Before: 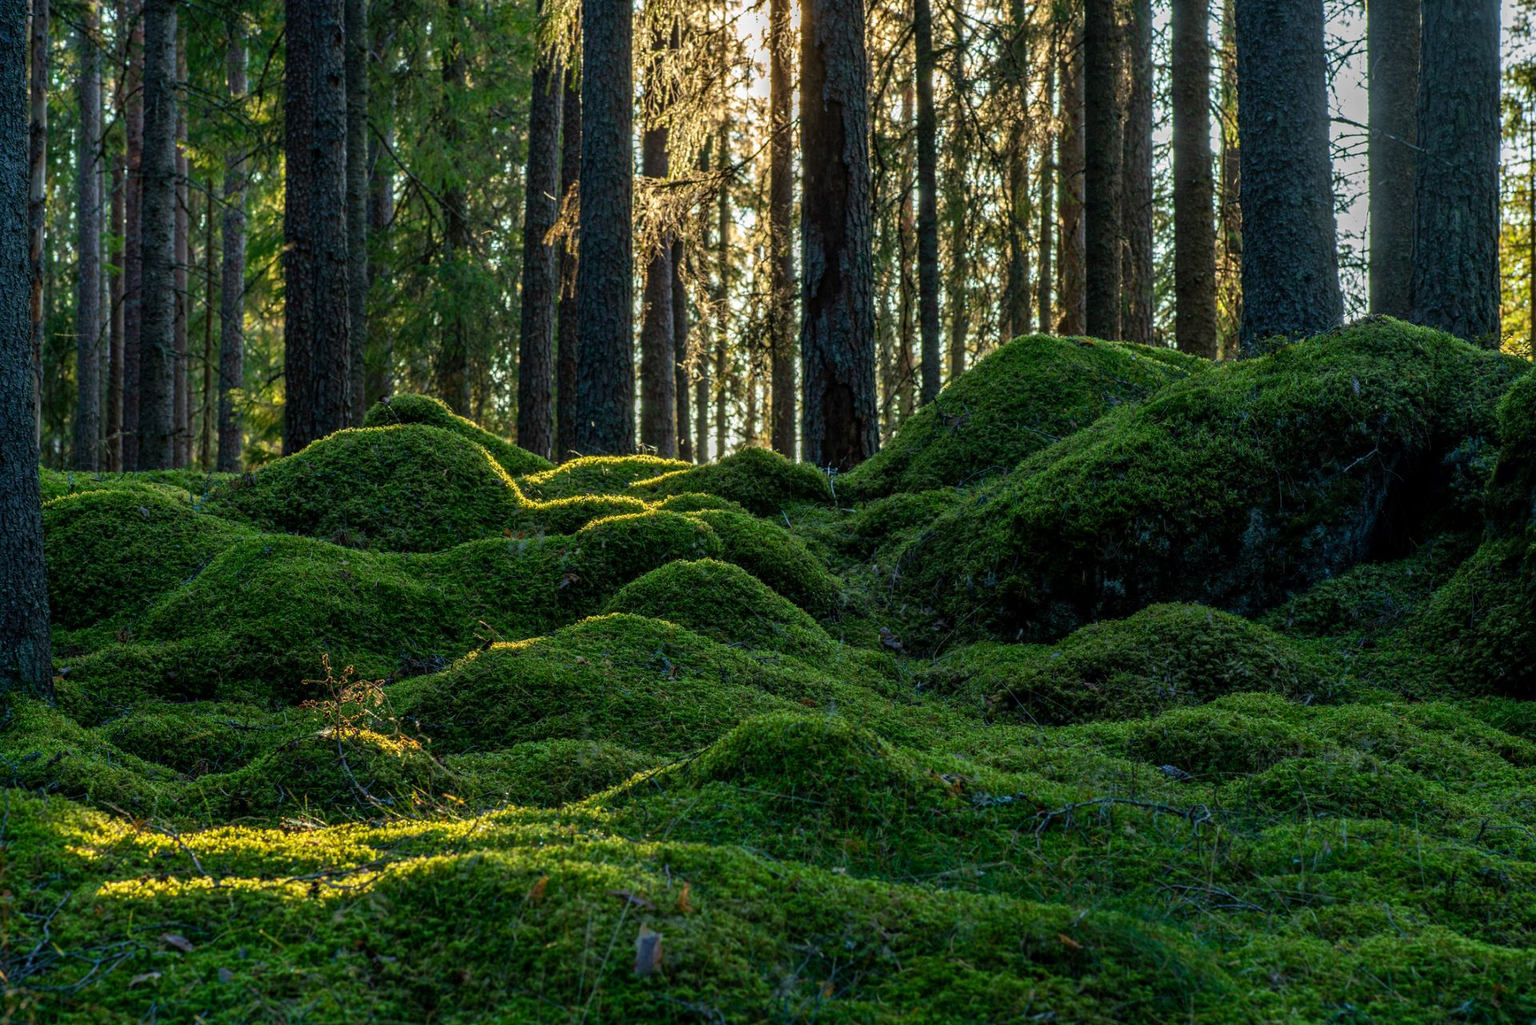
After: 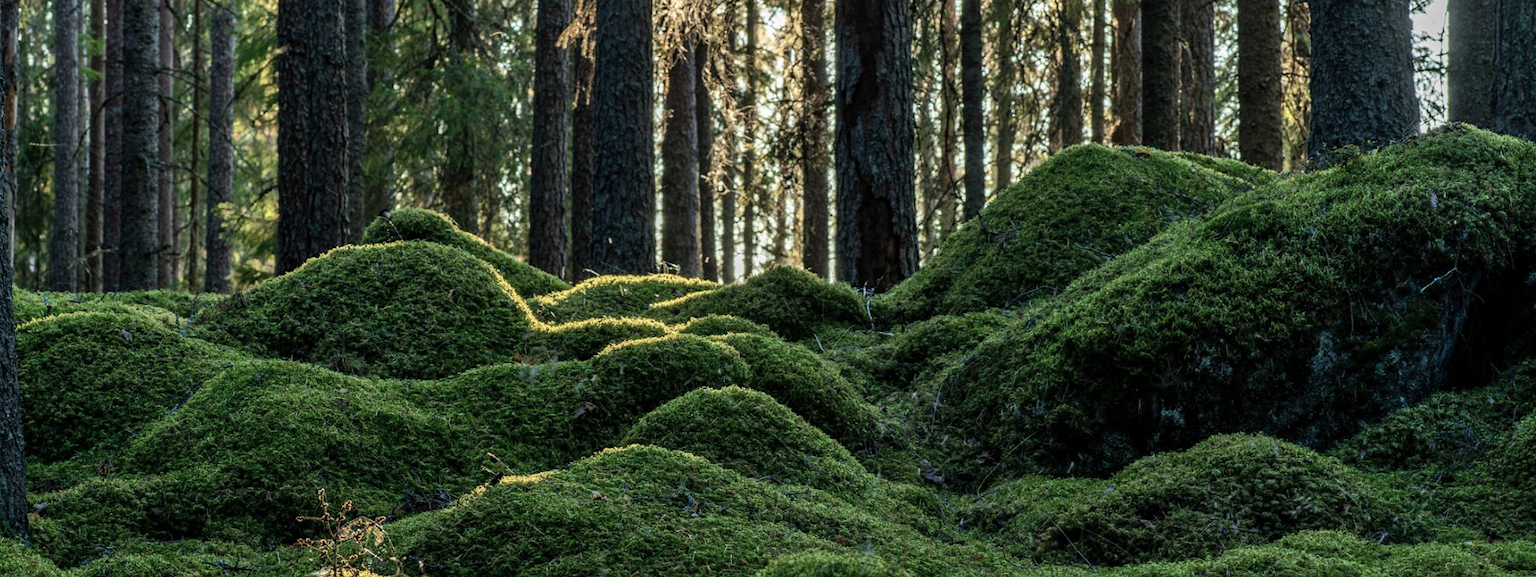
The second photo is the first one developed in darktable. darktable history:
contrast brightness saturation: contrast 0.105, saturation -0.299
crop: left 1.789%, top 19.626%, right 5.468%, bottom 28.092%
shadows and highlights: shadows 43.4, white point adjustment -1.32, soften with gaussian
